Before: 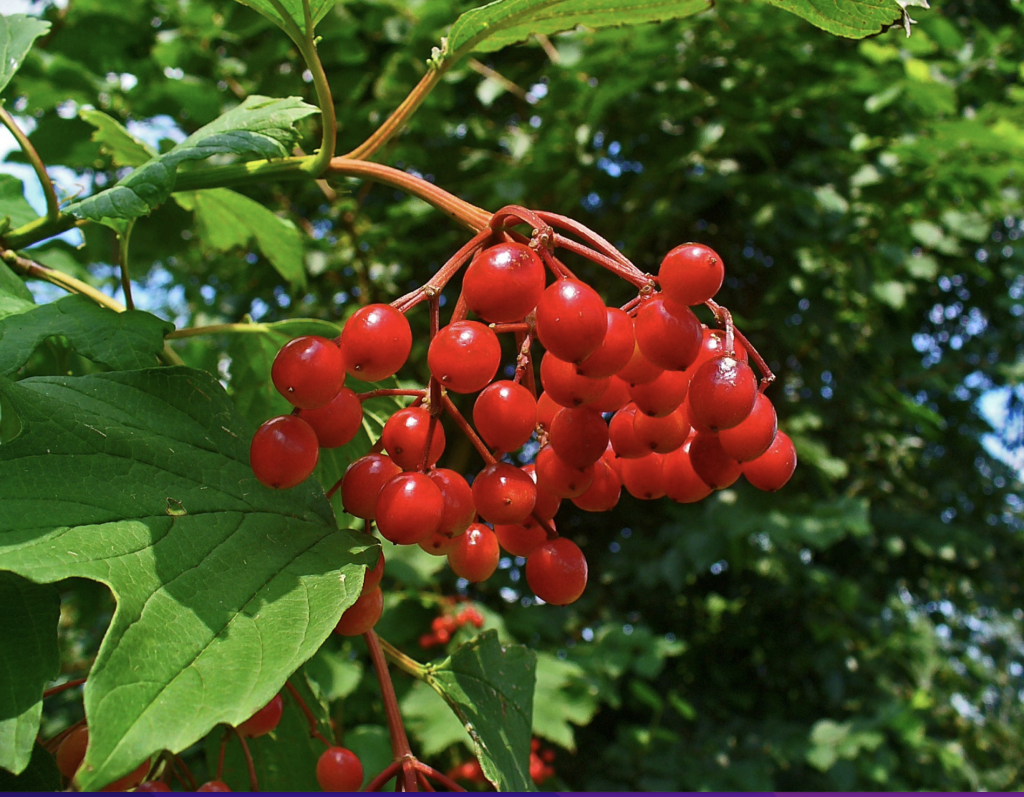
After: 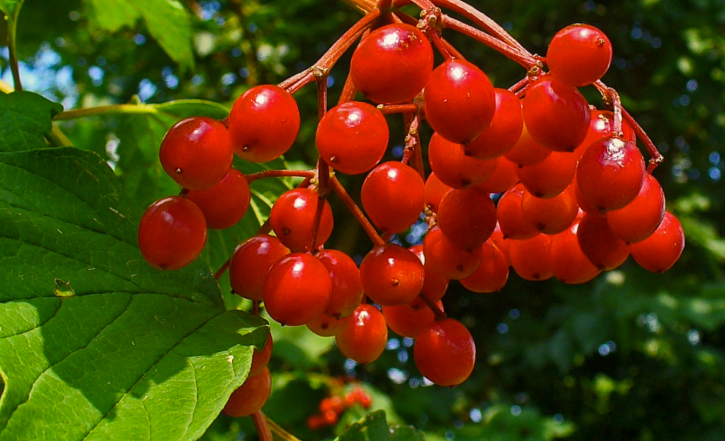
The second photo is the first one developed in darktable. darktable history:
color balance rgb: highlights gain › chroma 3.061%, highlights gain › hue 78.34°, linear chroma grading › global chroma 14.733%, perceptual saturation grading › global saturation 2.164%, perceptual saturation grading › highlights -1.633%, perceptual saturation grading › mid-tones 4.574%, perceptual saturation grading › shadows 8.627%, global vibrance 20%
crop: left 10.949%, top 27.493%, right 18.242%, bottom 17.145%
exposure: exposure -0.011 EV, compensate highlight preservation false
local contrast: detail 109%
